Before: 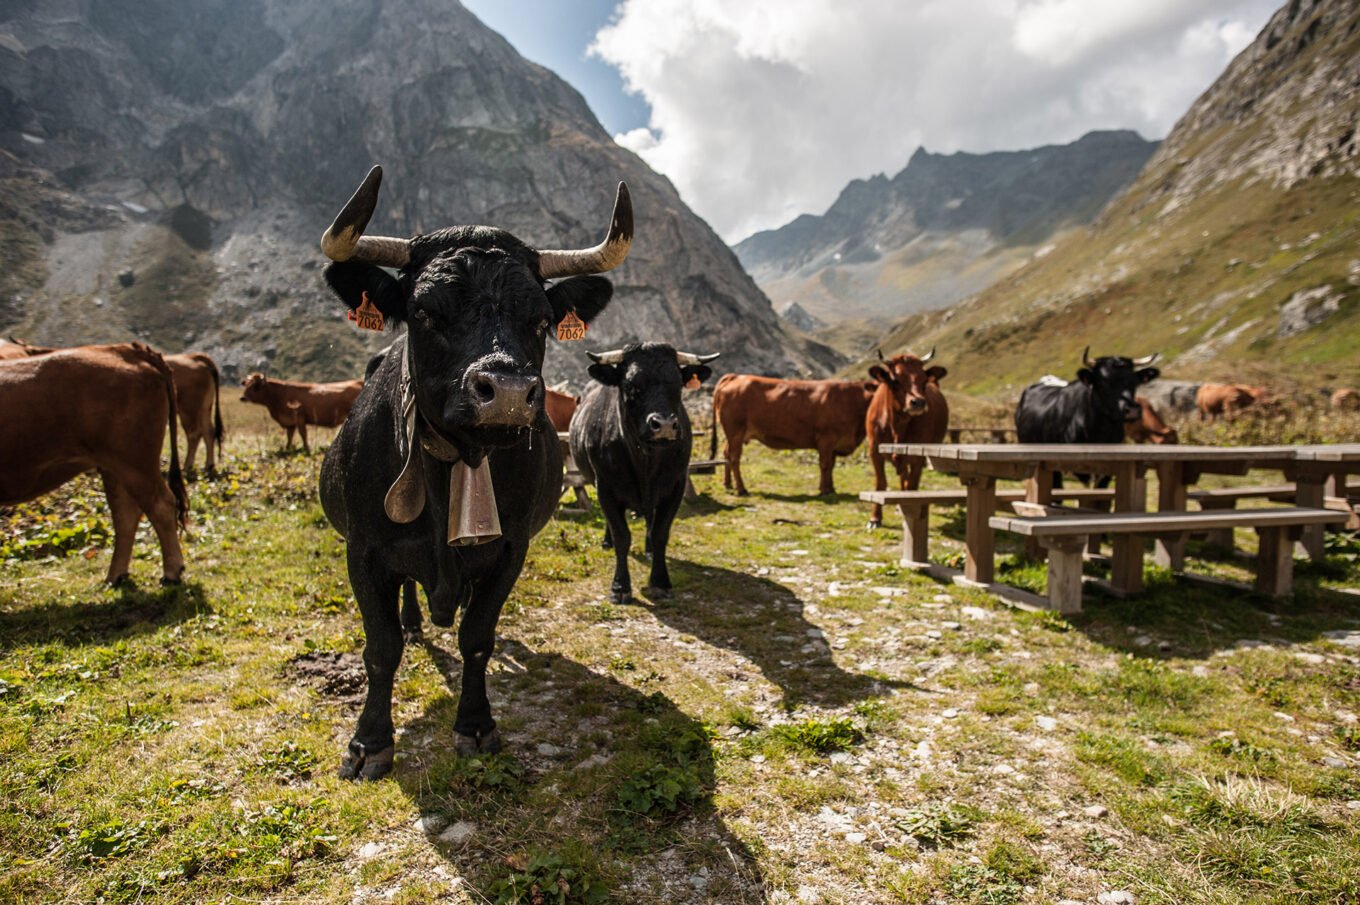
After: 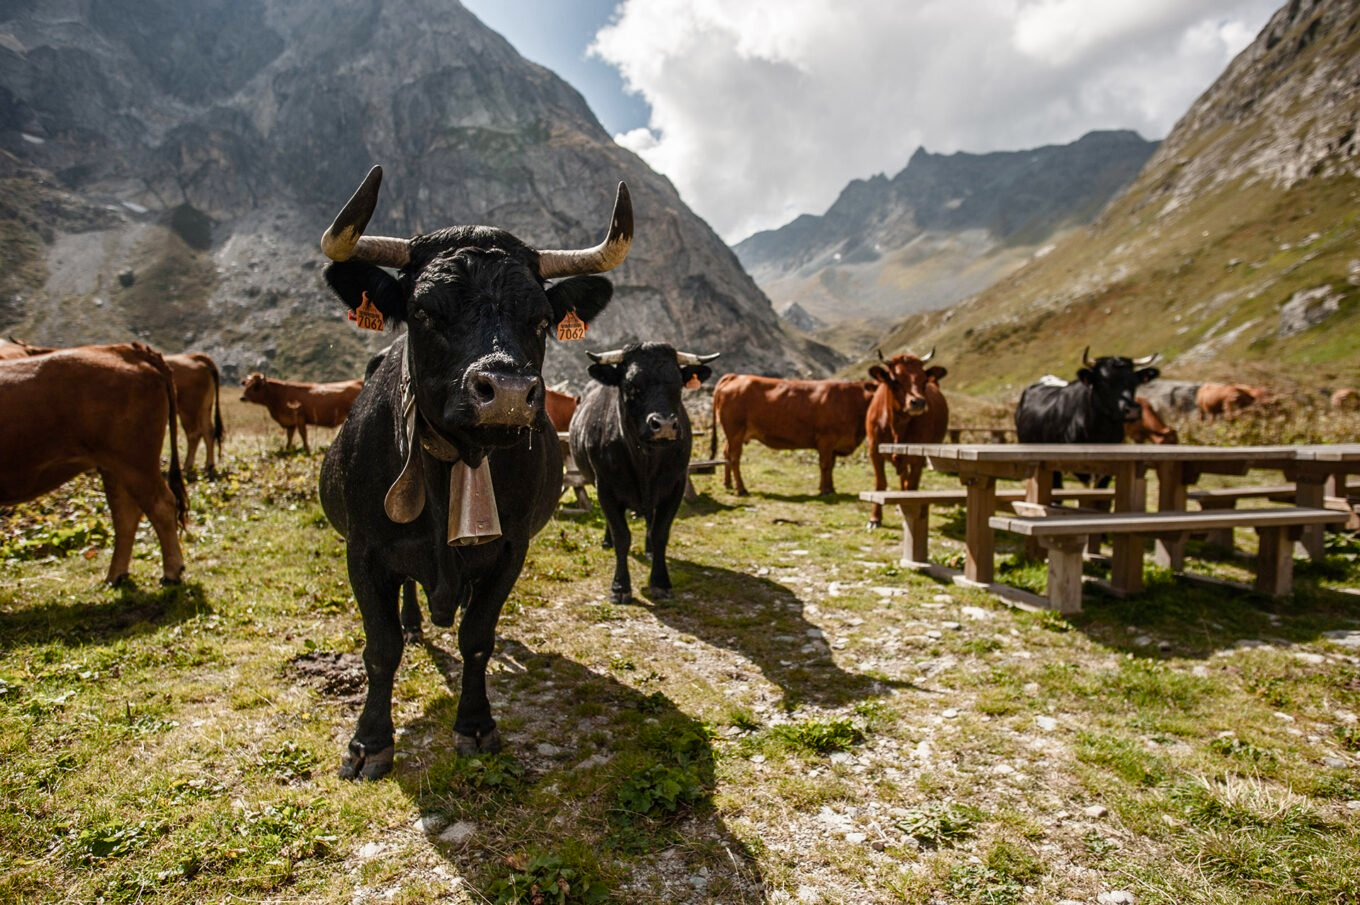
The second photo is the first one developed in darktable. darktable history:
color balance rgb: perceptual saturation grading › global saturation 0.366%, perceptual saturation grading › highlights -25.641%, perceptual saturation grading › shadows 29.49%, global vibrance 9.744%
